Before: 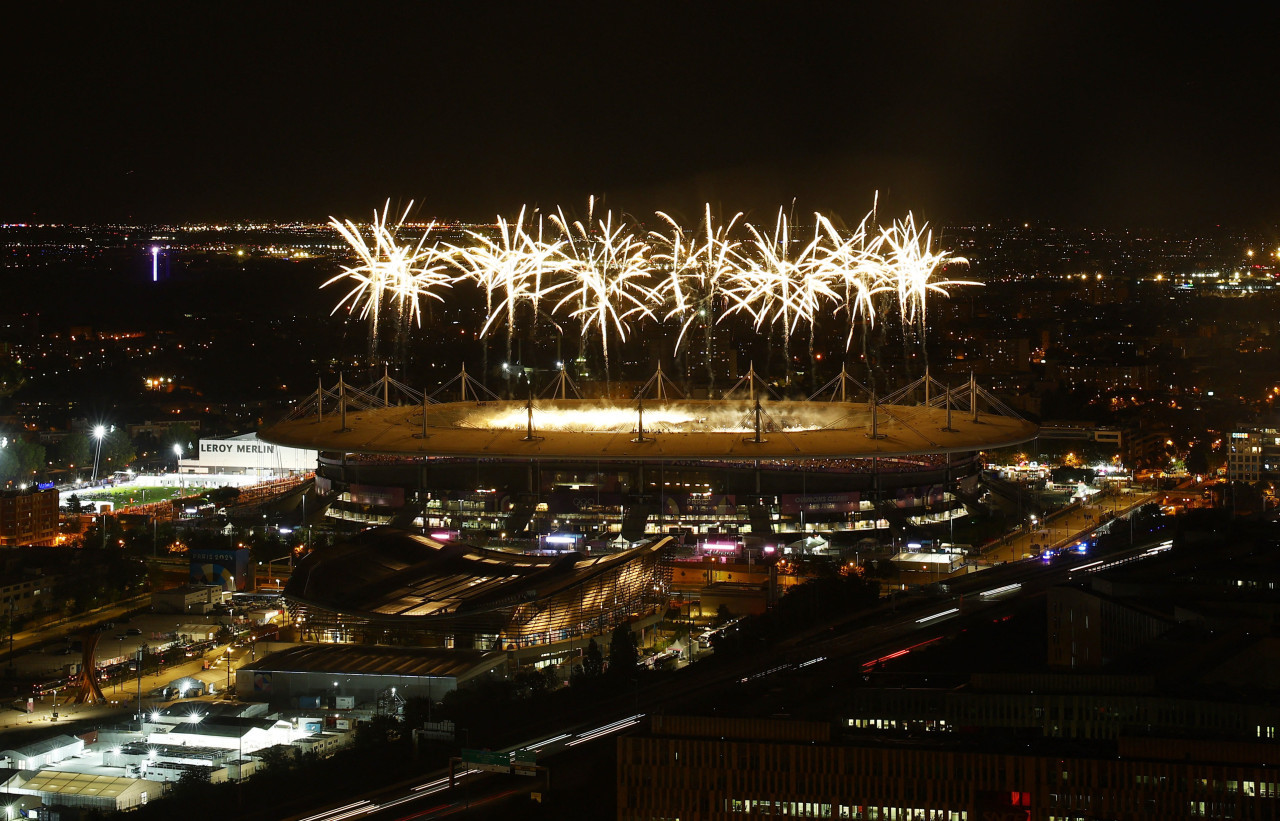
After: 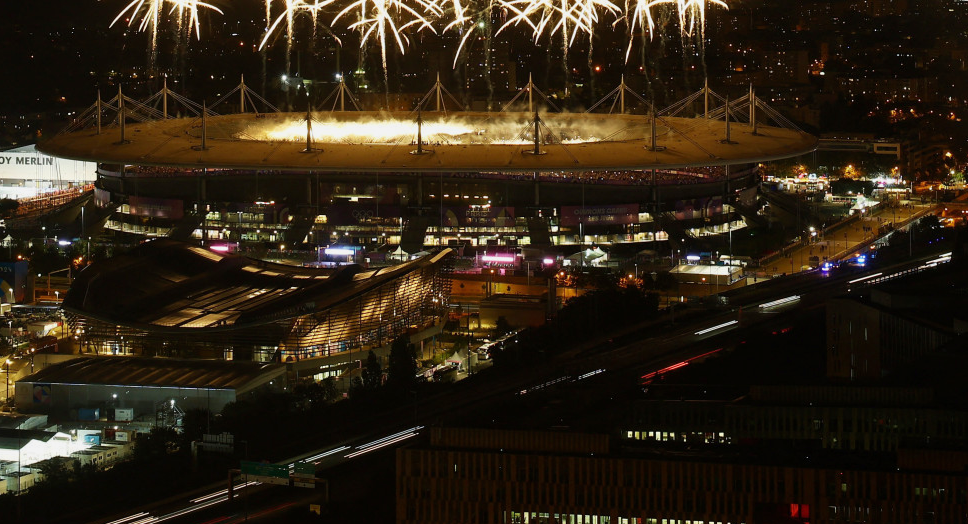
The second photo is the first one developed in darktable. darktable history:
exposure: exposure -0.157 EV, compensate highlight preservation false
crop and rotate: left 17.299%, top 35.115%, right 7.015%, bottom 1.024%
velvia: on, module defaults
